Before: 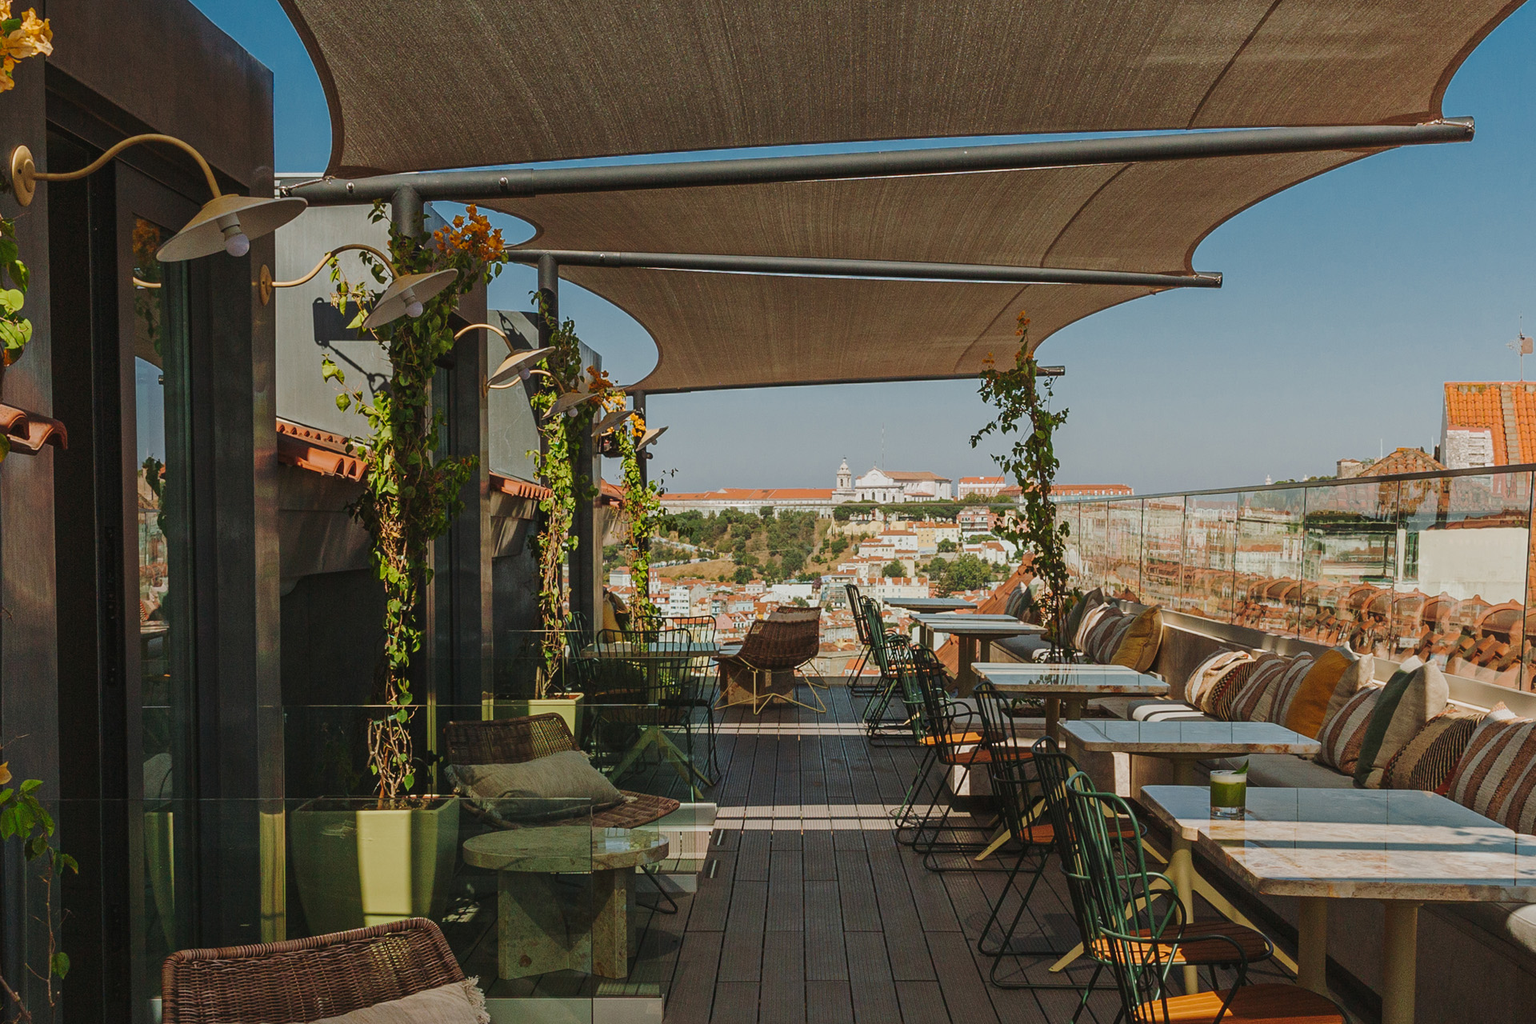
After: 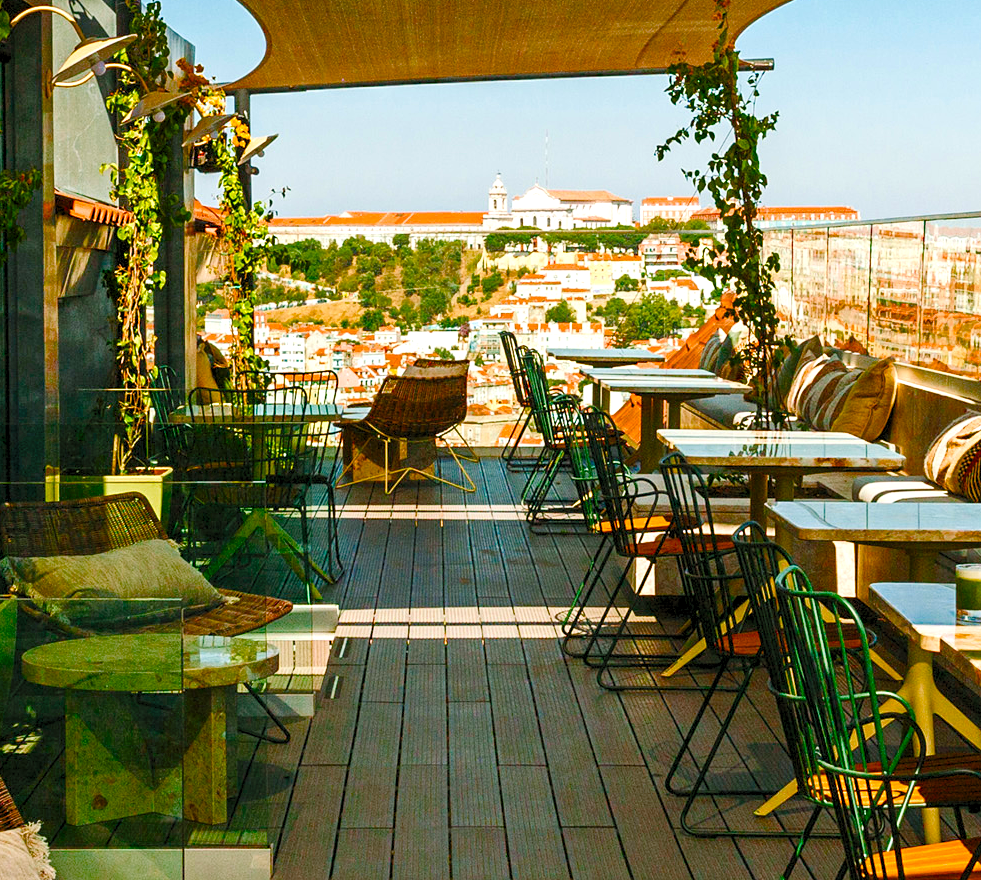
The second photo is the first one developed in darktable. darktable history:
levels: levels [0.036, 0.364, 0.827]
crop and rotate: left 29.02%, top 31.25%, right 19.857%
tone equalizer: -8 EV -0.407 EV, -7 EV -0.401 EV, -6 EV -0.315 EV, -5 EV -0.196 EV, -3 EV 0.202 EV, -2 EV 0.358 EV, -1 EV 0.396 EV, +0 EV 0.41 EV, edges refinement/feathering 500, mask exposure compensation -1.57 EV, preserve details no
color balance rgb: shadows lift › luminance -7.402%, shadows lift › chroma 2.354%, shadows lift › hue 162.79°, perceptual saturation grading › global saturation 20%, perceptual saturation grading › highlights -14.143%, perceptual saturation grading › shadows 49.76%, saturation formula JzAzBz (2021)
